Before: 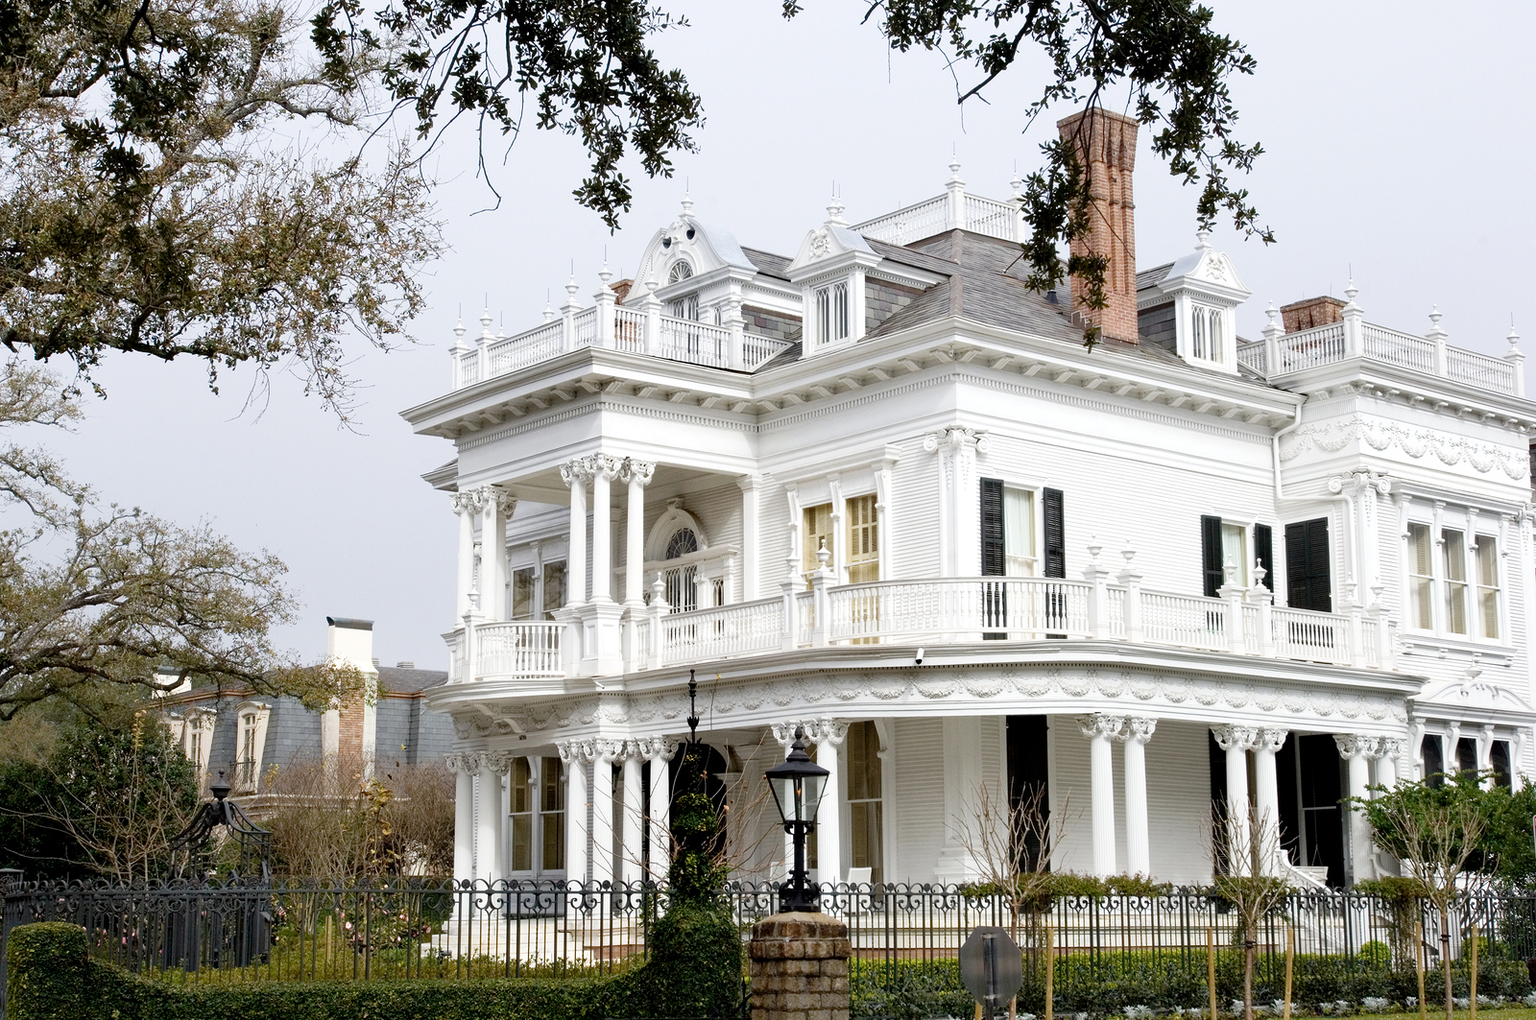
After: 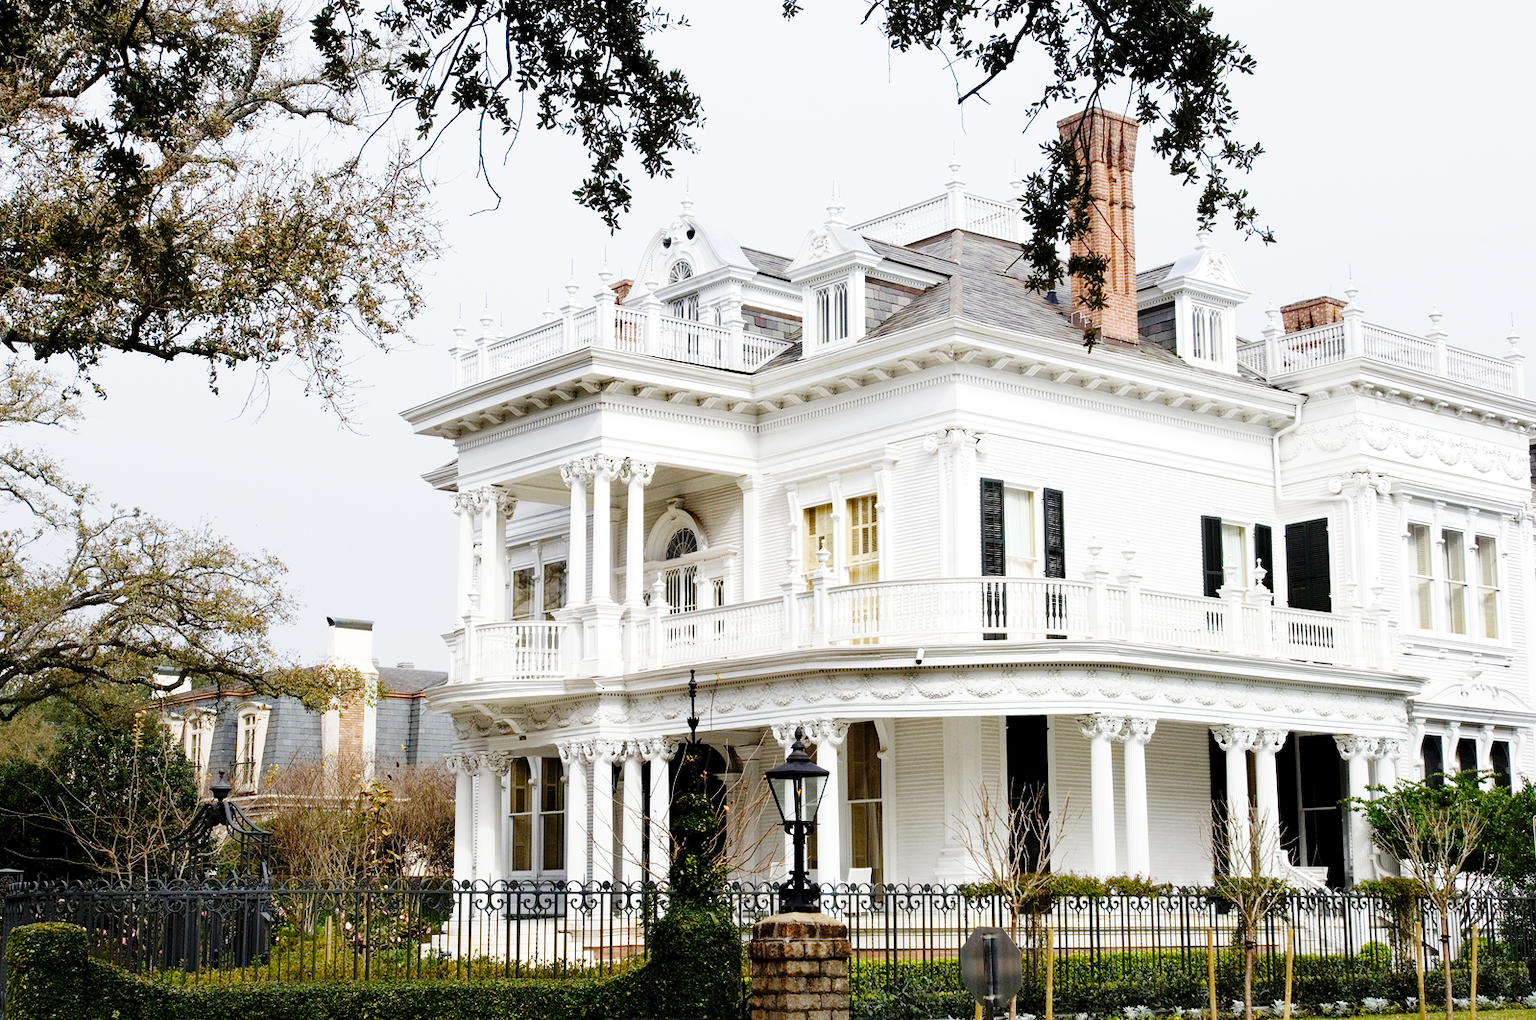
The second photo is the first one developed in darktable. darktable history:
base curve: curves: ch0 [(0, 0) (0.036, 0.025) (0.121, 0.166) (0.206, 0.329) (0.605, 0.79) (1, 1)], preserve colors none
haze removal: strength 0.1, compatibility mode true, adaptive false
